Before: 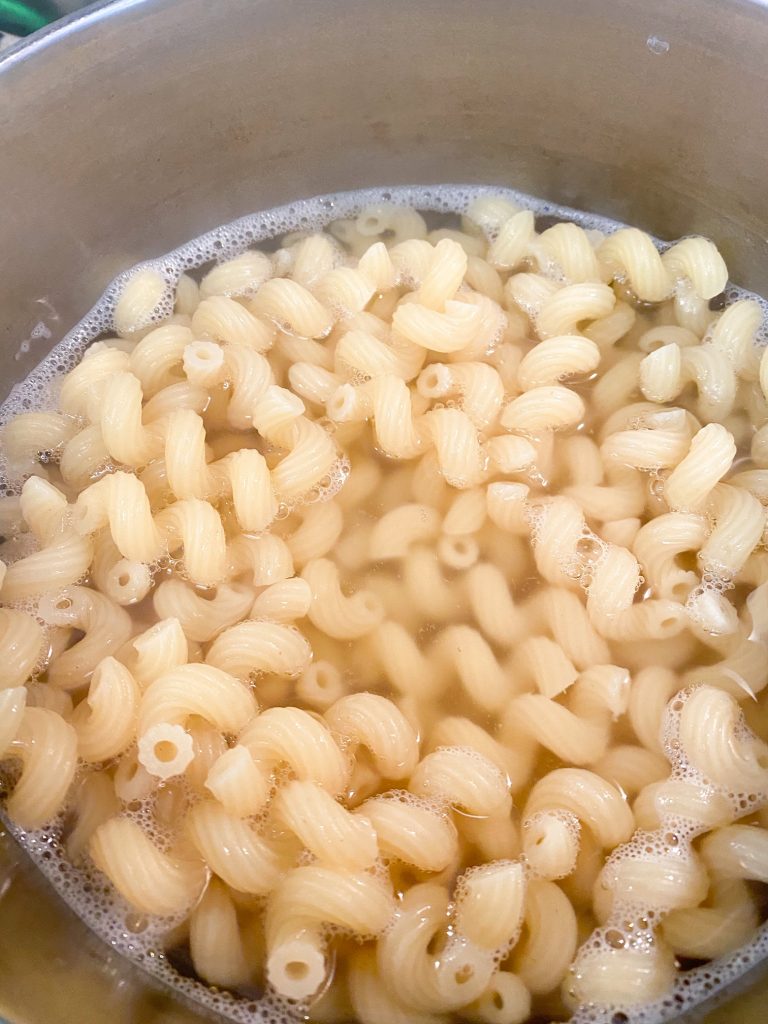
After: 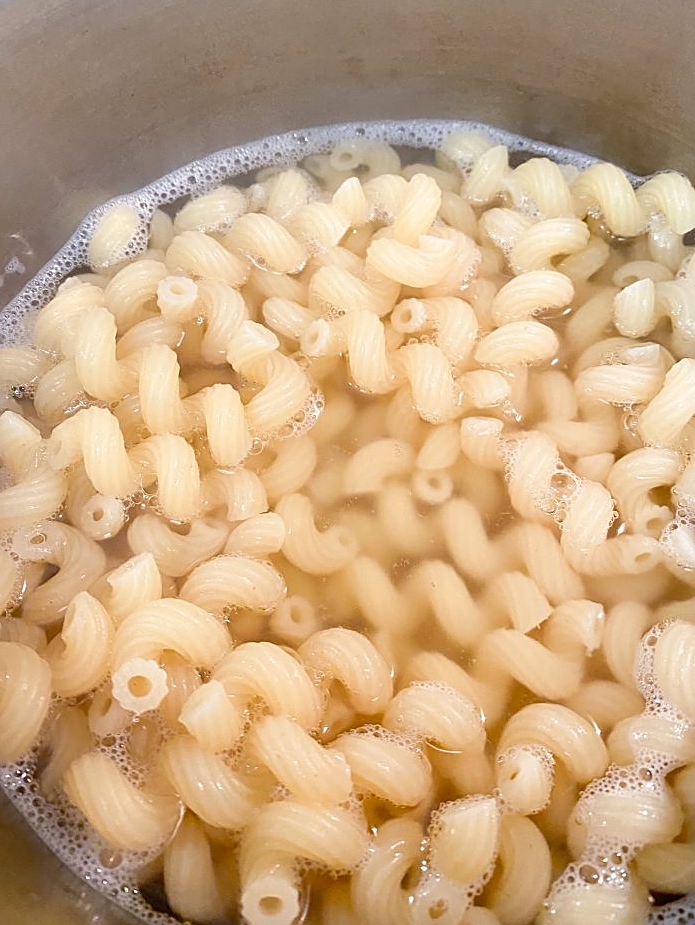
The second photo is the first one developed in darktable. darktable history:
crop: left 3.475%, top 6.402%, right 5.954%, bottom 3.239%
sharpen: on, module defaults
